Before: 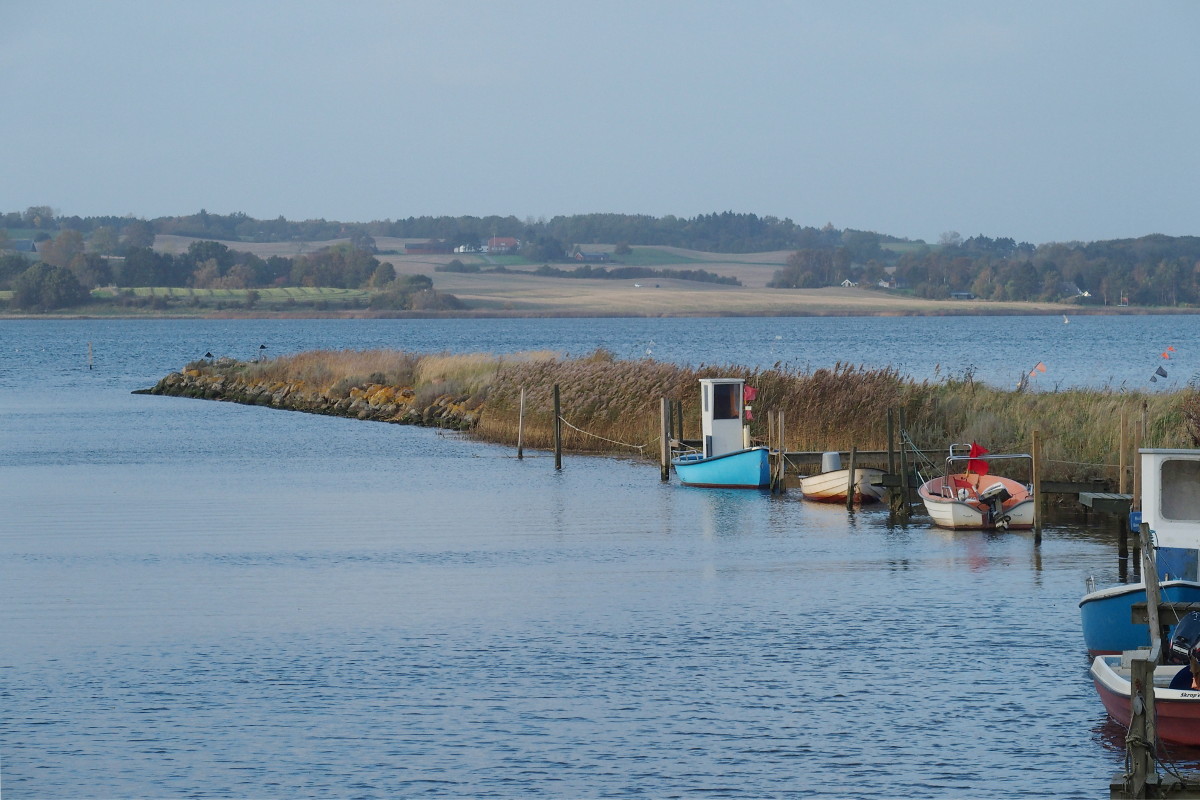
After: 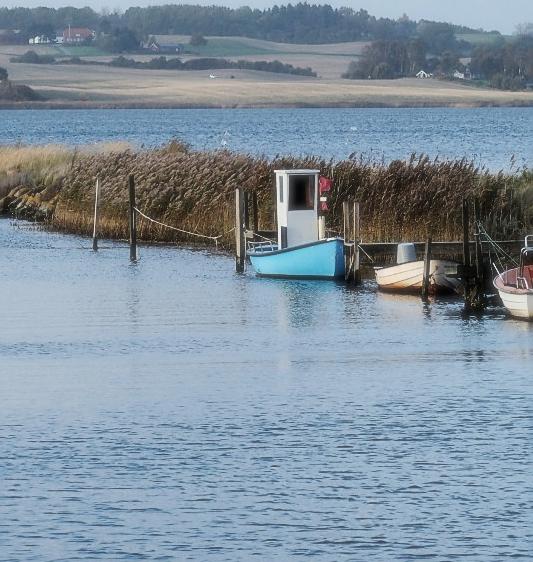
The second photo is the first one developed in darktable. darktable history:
sharpen: on, module defaults
filmic rgb: black relative exposure -5.42 EV, white relative exposure 2.85 EV, dynamic range scaling -37.73%, hardness 4, contrast 1.605, highlights saturation mix -0.93%
crop: left 35.432%, top 26.233%, right 20.145%, bottom 3.432%
soften: size 19.52%, mix 20.32%
